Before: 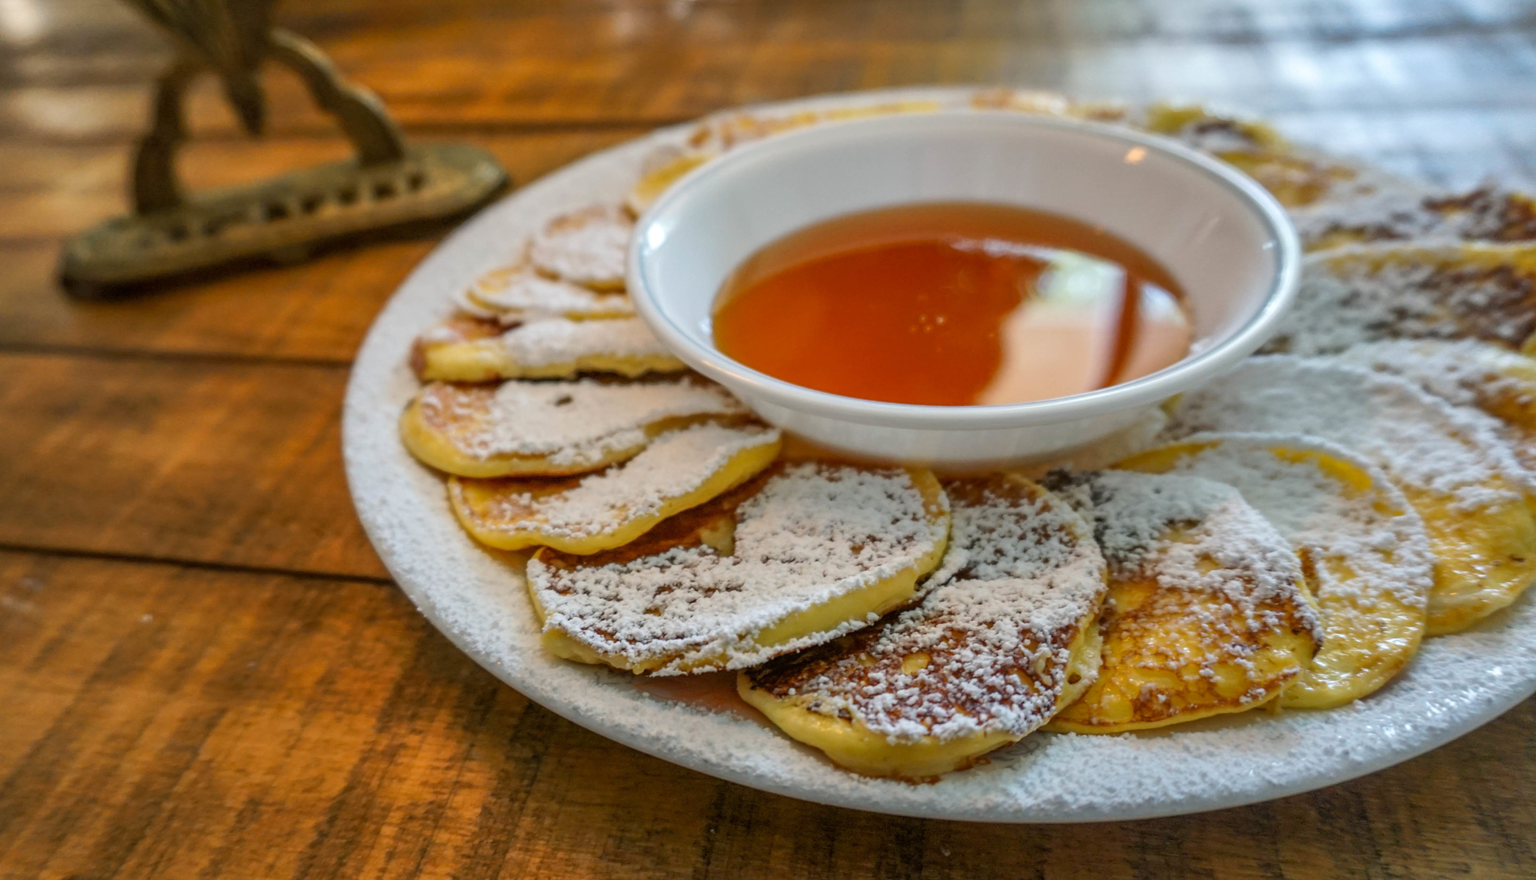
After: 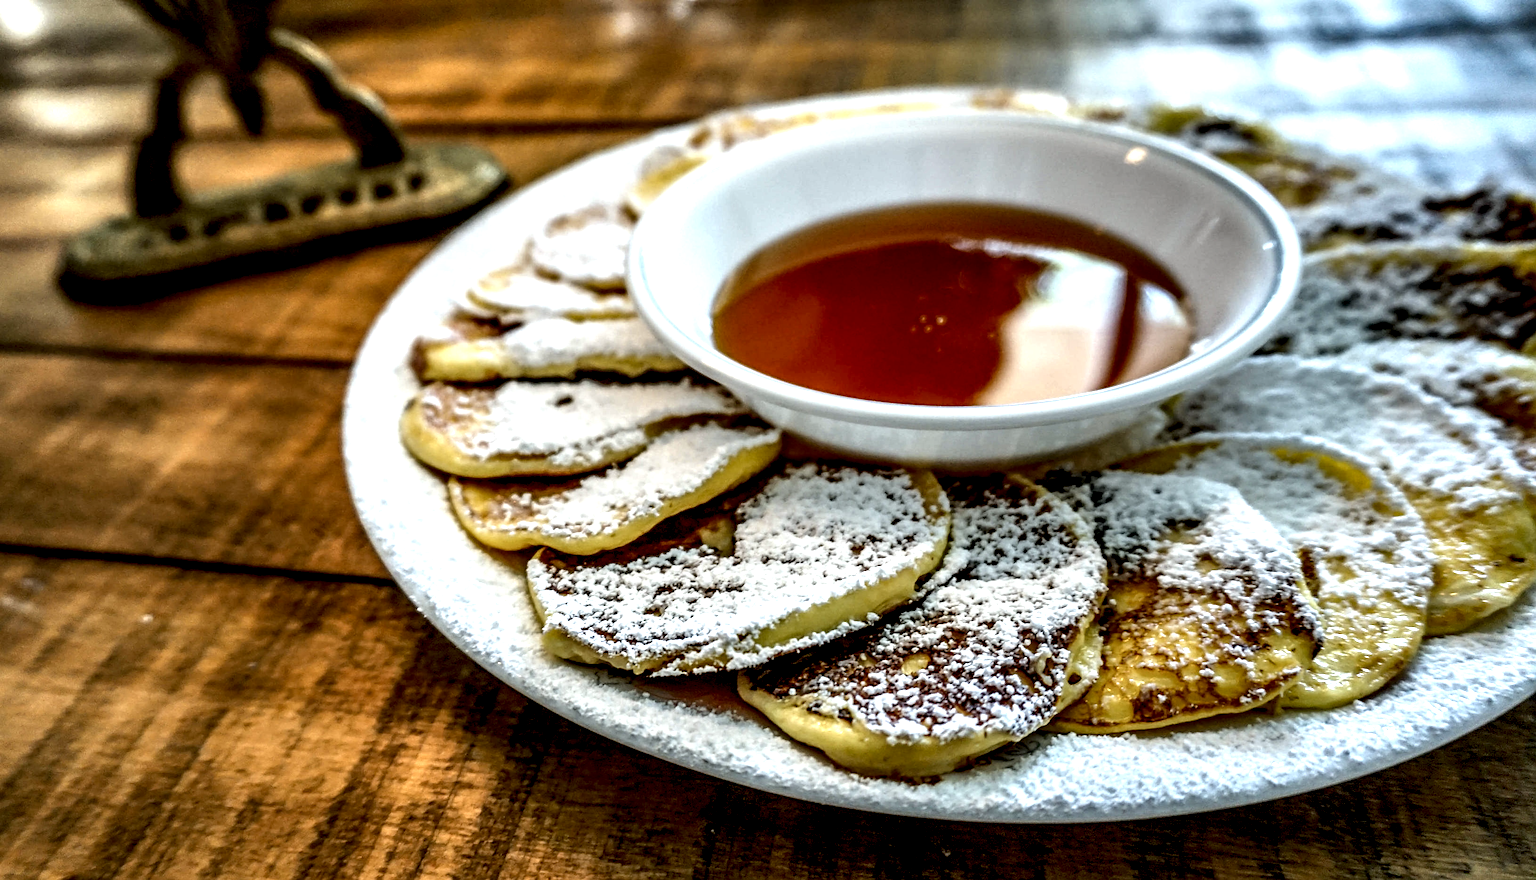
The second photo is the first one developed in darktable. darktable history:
tone curve: curves: ch0 [(0, 0.068) (1, 0.961)], color space Lab, linked channels, preserve colors none
local contrast: highlights 115%, shadows 42%, detail 293%
sharpen: on, module defaults
white balance: red 0.925, blue 1.046
